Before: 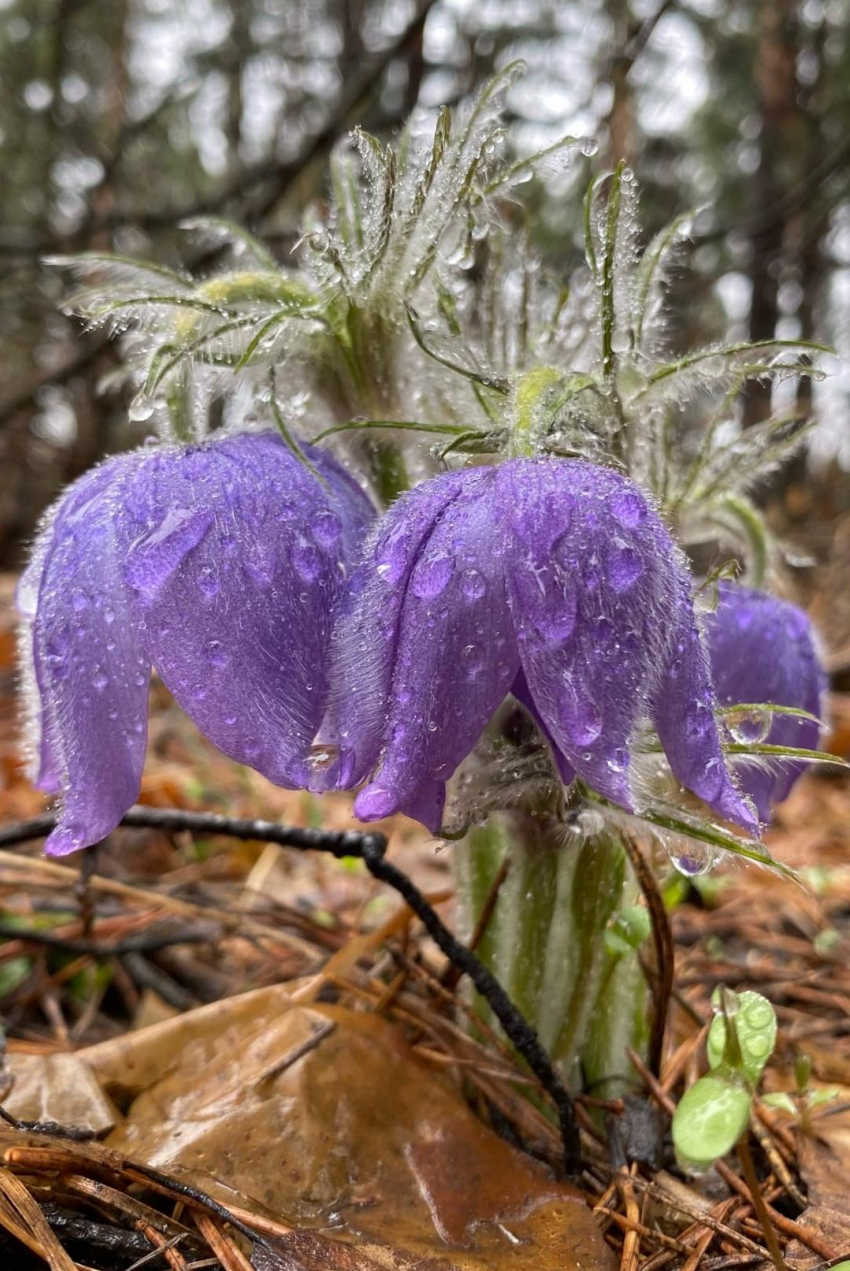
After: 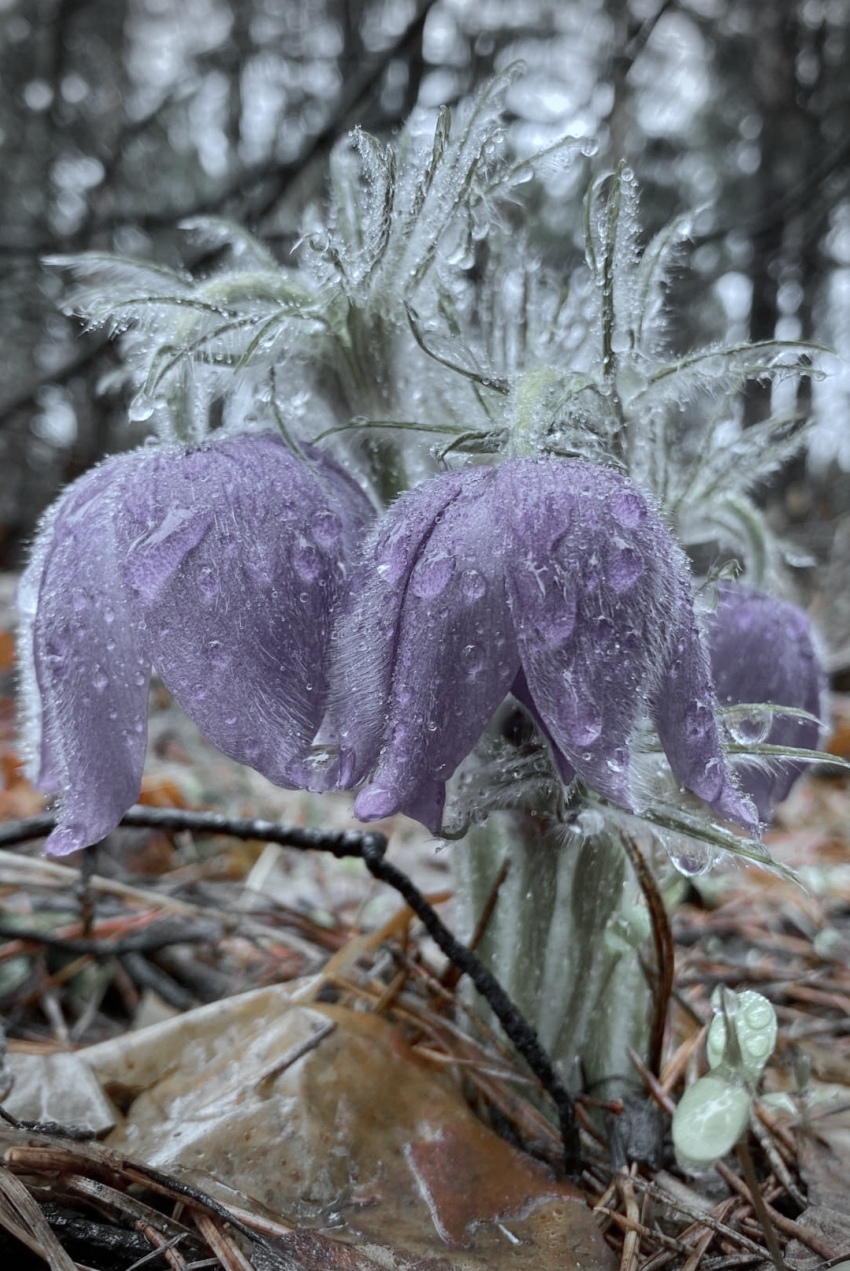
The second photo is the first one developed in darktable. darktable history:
base curve: curves: ch0 [(0, 0) (0.235, 0.266) (0.503, 0.496) (0.786, 0.72) (1, 1)]
color zones: curves: ch1 [(0, 0.638) (0.193, 0.442) (0.286, 0.15) (0.429, 0.14) (0.571, 0.142) (0.714, 0.154) (0.857, 0.175) (1, 0.638)]
vignetting: fall-off radius 31.48%, brightness -0.472
color calibration: illuminant custom, x 0.432, y 0.395, temperature 3098 K
